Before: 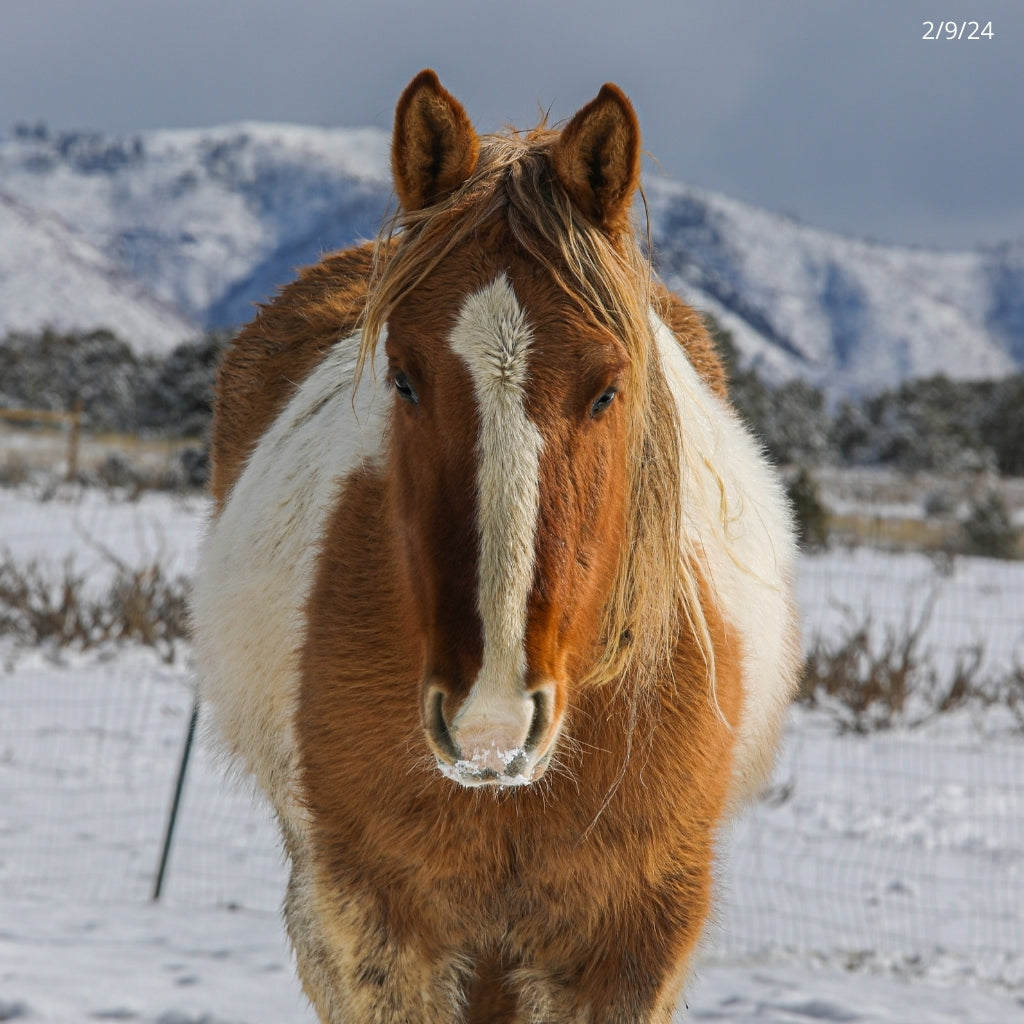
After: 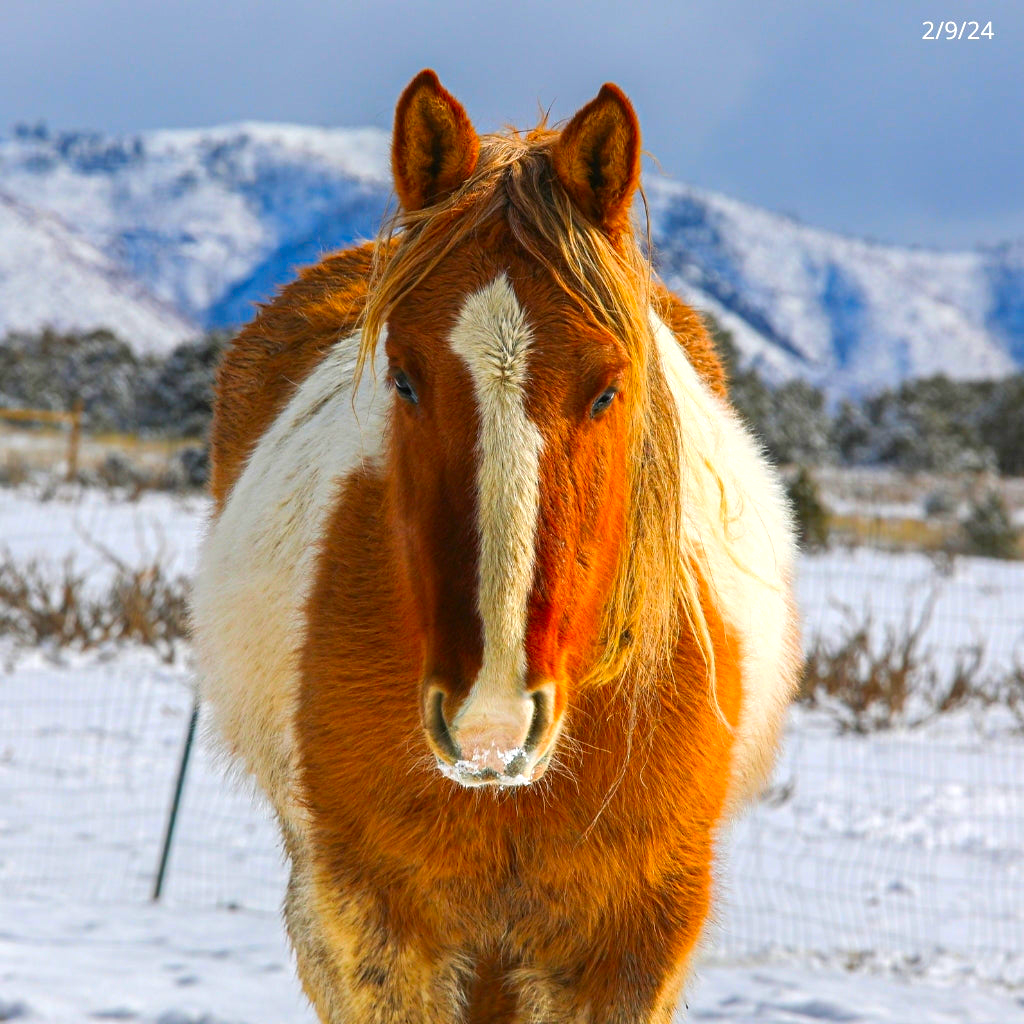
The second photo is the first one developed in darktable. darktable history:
color correction: highlights b* -0.06, saturation 1.79
exposure: black level correction 0, exposure 0.499 EV, compensate exposure bias true, compensate highlight preservation false
